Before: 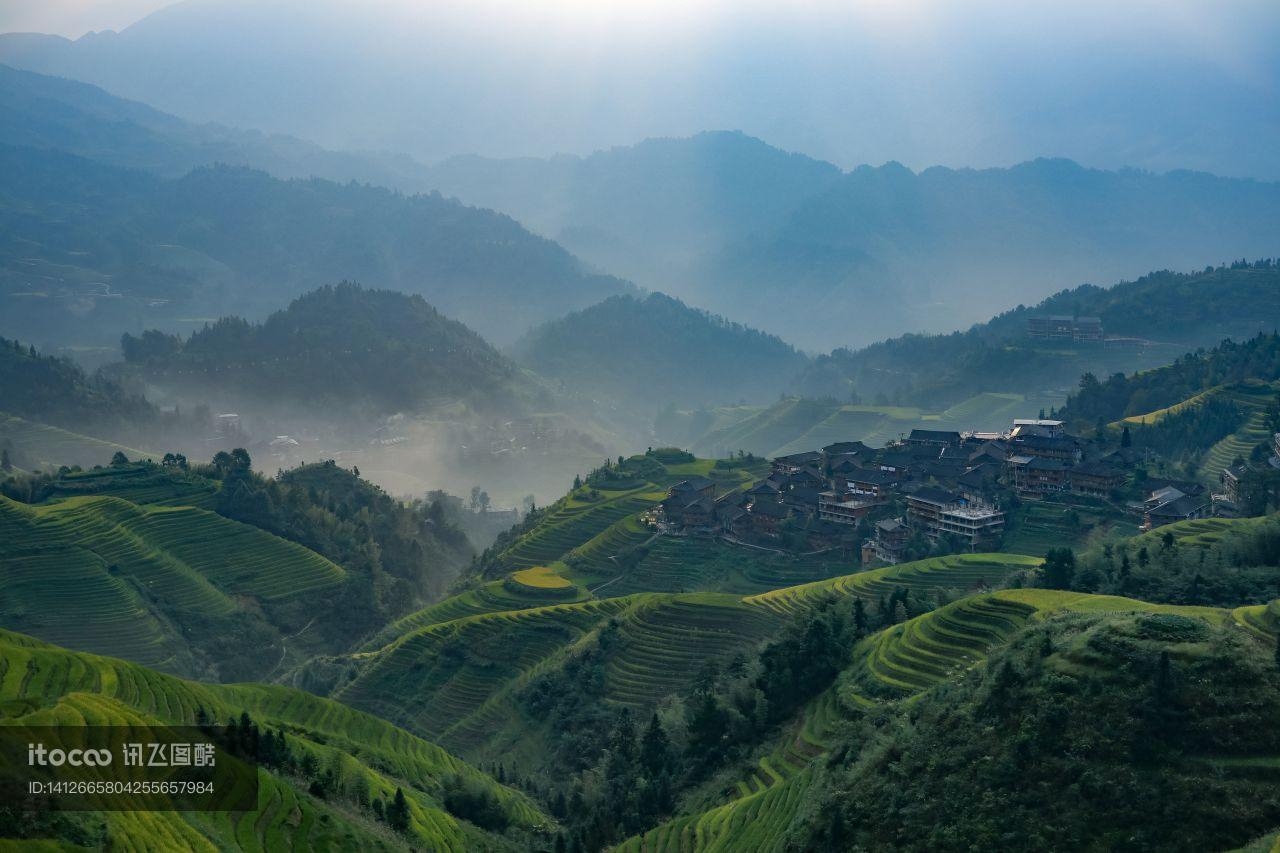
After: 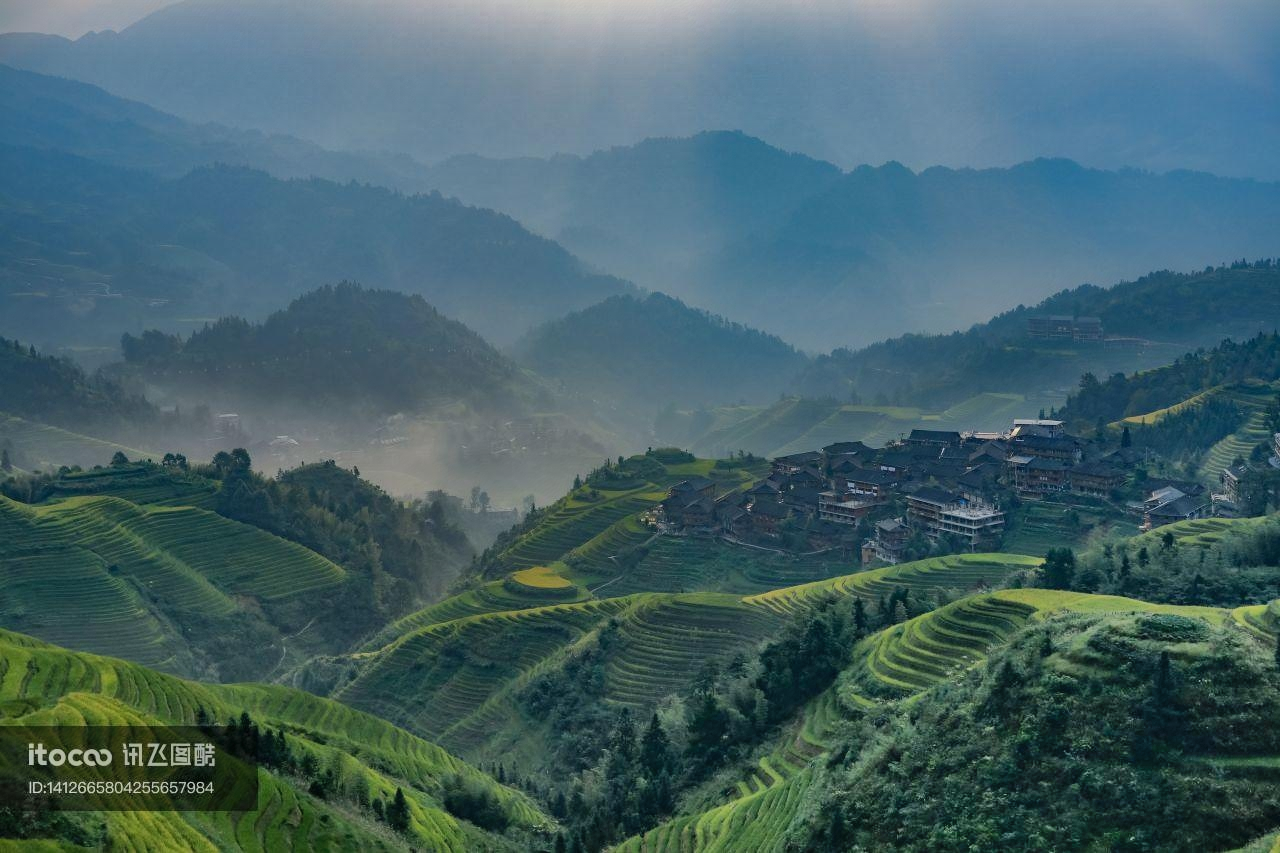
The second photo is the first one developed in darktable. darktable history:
shadows and highlights: shadows 82.6, white point adjustment -8.98, highlights -61.24, soften with gaussian
